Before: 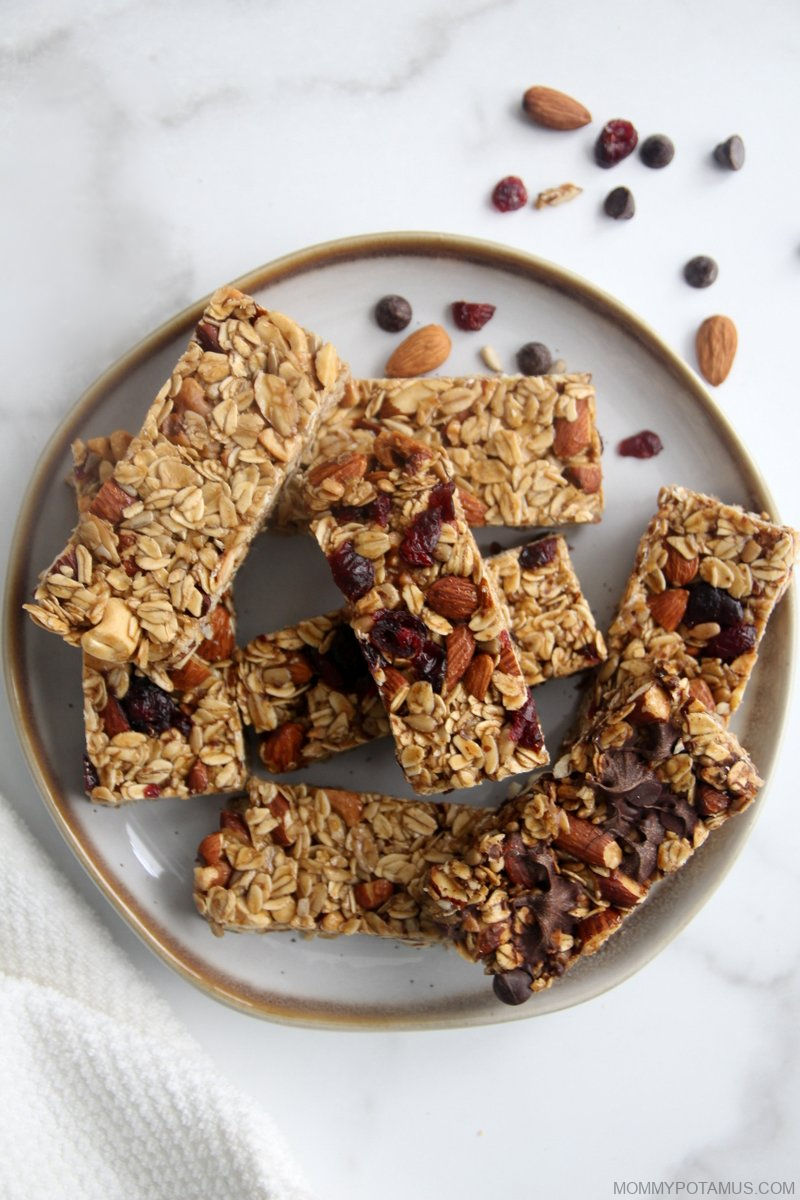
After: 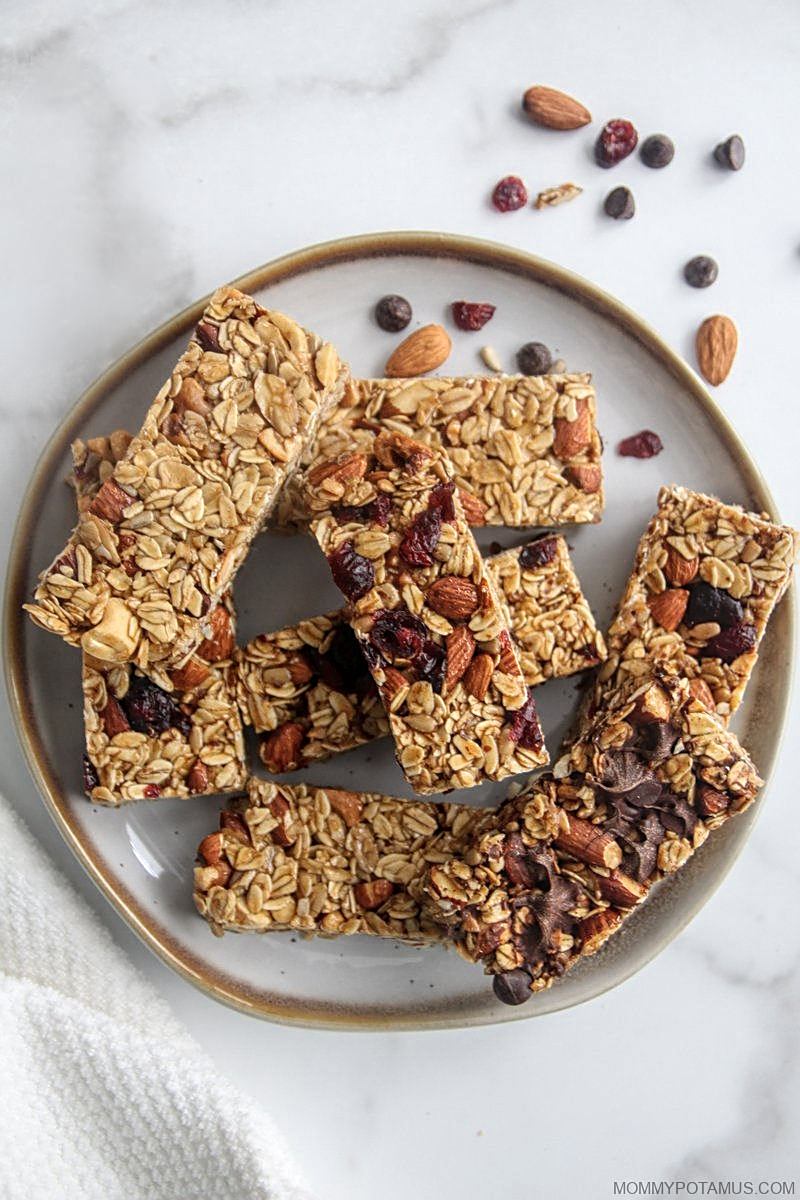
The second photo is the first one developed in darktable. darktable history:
sharpen: on, module defaults
local contrast: highlights 0%, shadows 0%, detail 133%
white balance: emerald 1
color zones: curves: ch0 [(0, 0.465) (0.092, 0.596) (0.289, 0.464) (0.429, 0.453) (0.571, 0.464) (0.714, 0.455) (0.857, 0.462) (1, 0.465)]
